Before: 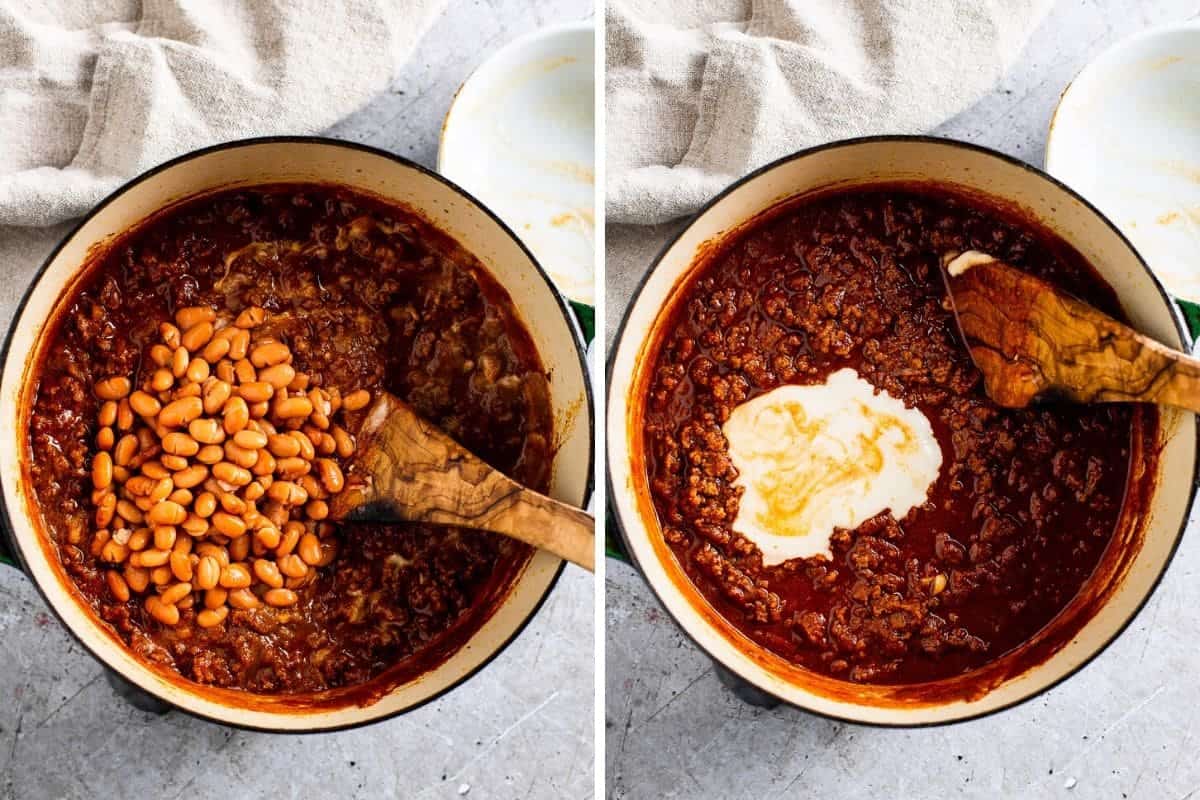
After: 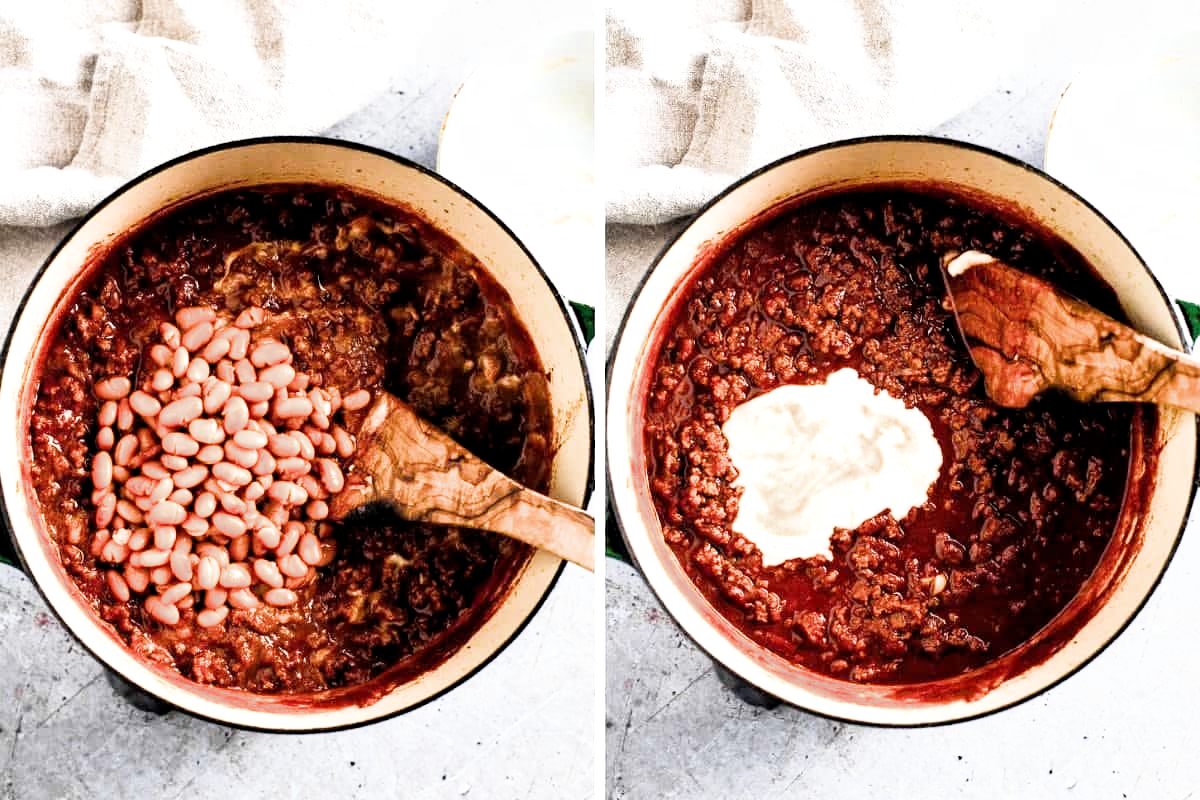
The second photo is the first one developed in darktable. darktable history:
filmic rgb: middle gray luminance 9.76%, black relative exposure -8.59 EV, white relative exposure 3.28 EV, threshold 5.94 EV, target black luminance 0%, hardness 5.2, latitude 44.64%, contrast 1.307, highlights saturation mix 4.99%, shadows ↔ highlights balance 24.49%, add noise in highlights 0, color science v3 (2019), use custom middle-gray values true, iterations of high-quality reconstruction 0, contrast in highlights soft, enable highlight reconstruction true
